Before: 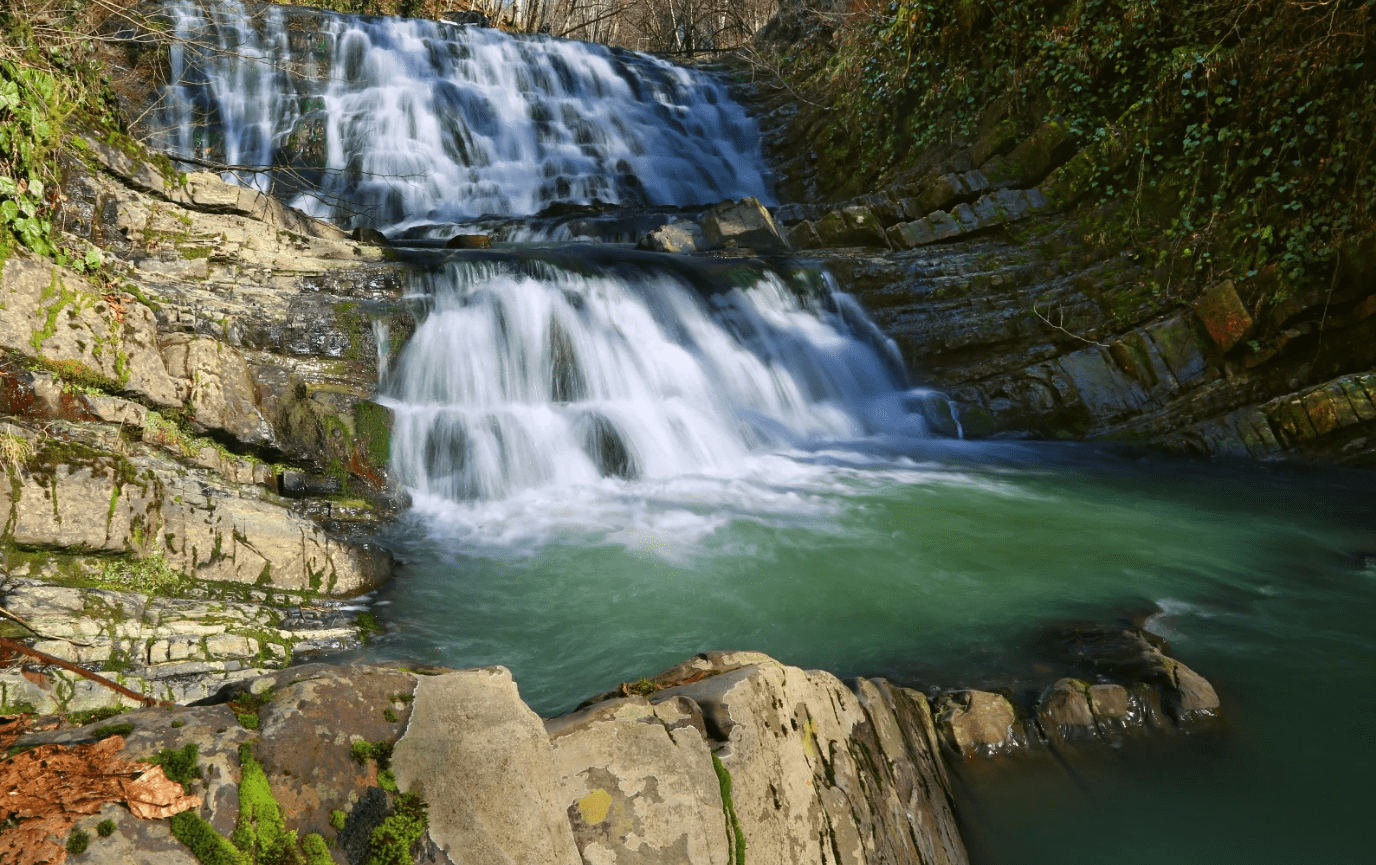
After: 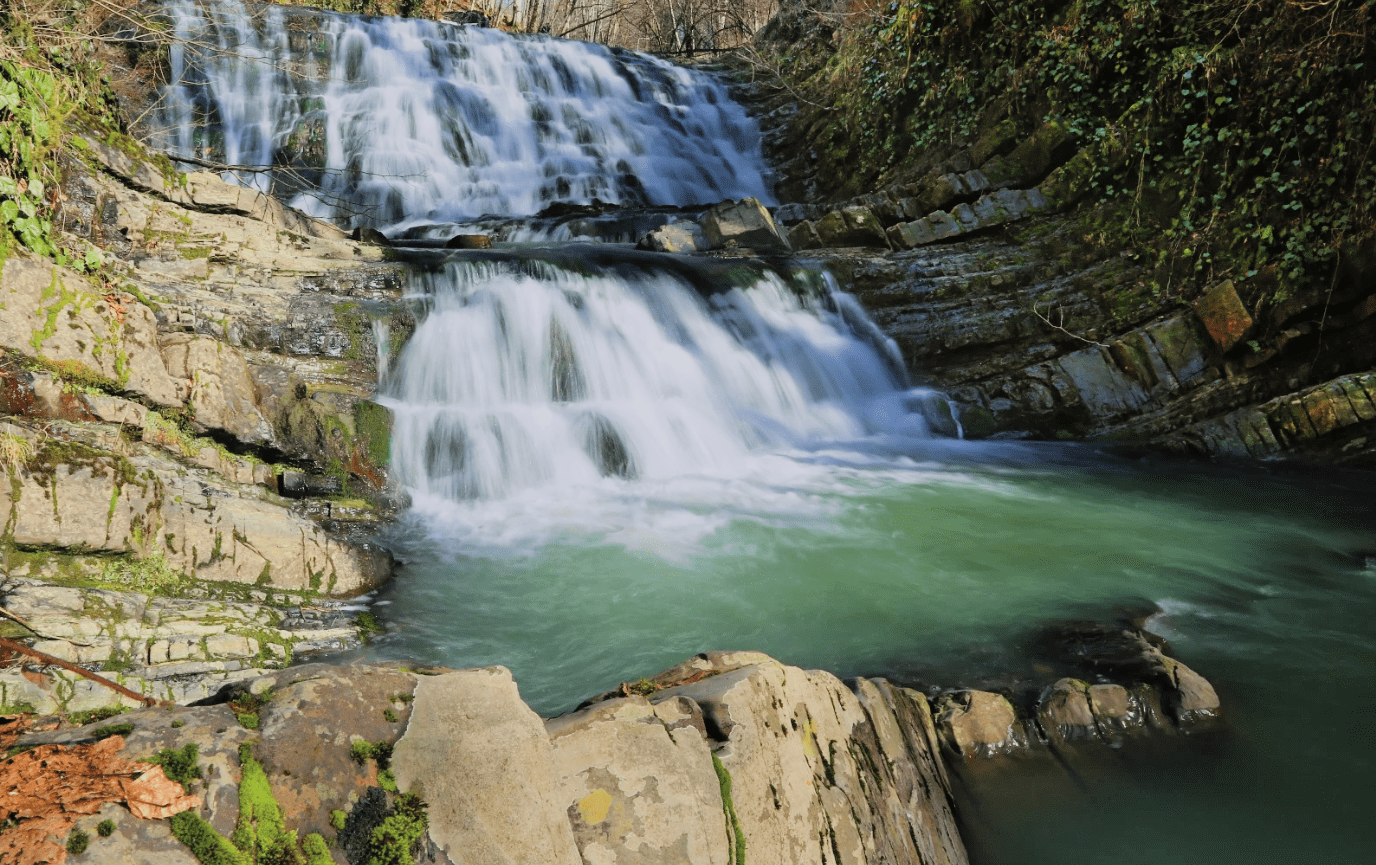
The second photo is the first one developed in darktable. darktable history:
filmic rgb: black relative exposure -7.65 EV, white relative exposure 4.56 EV, threshold 3.06 EV, hardness 3.61, enable highlight reconstruction true
contrast brightness saturation: brightness 0.153
